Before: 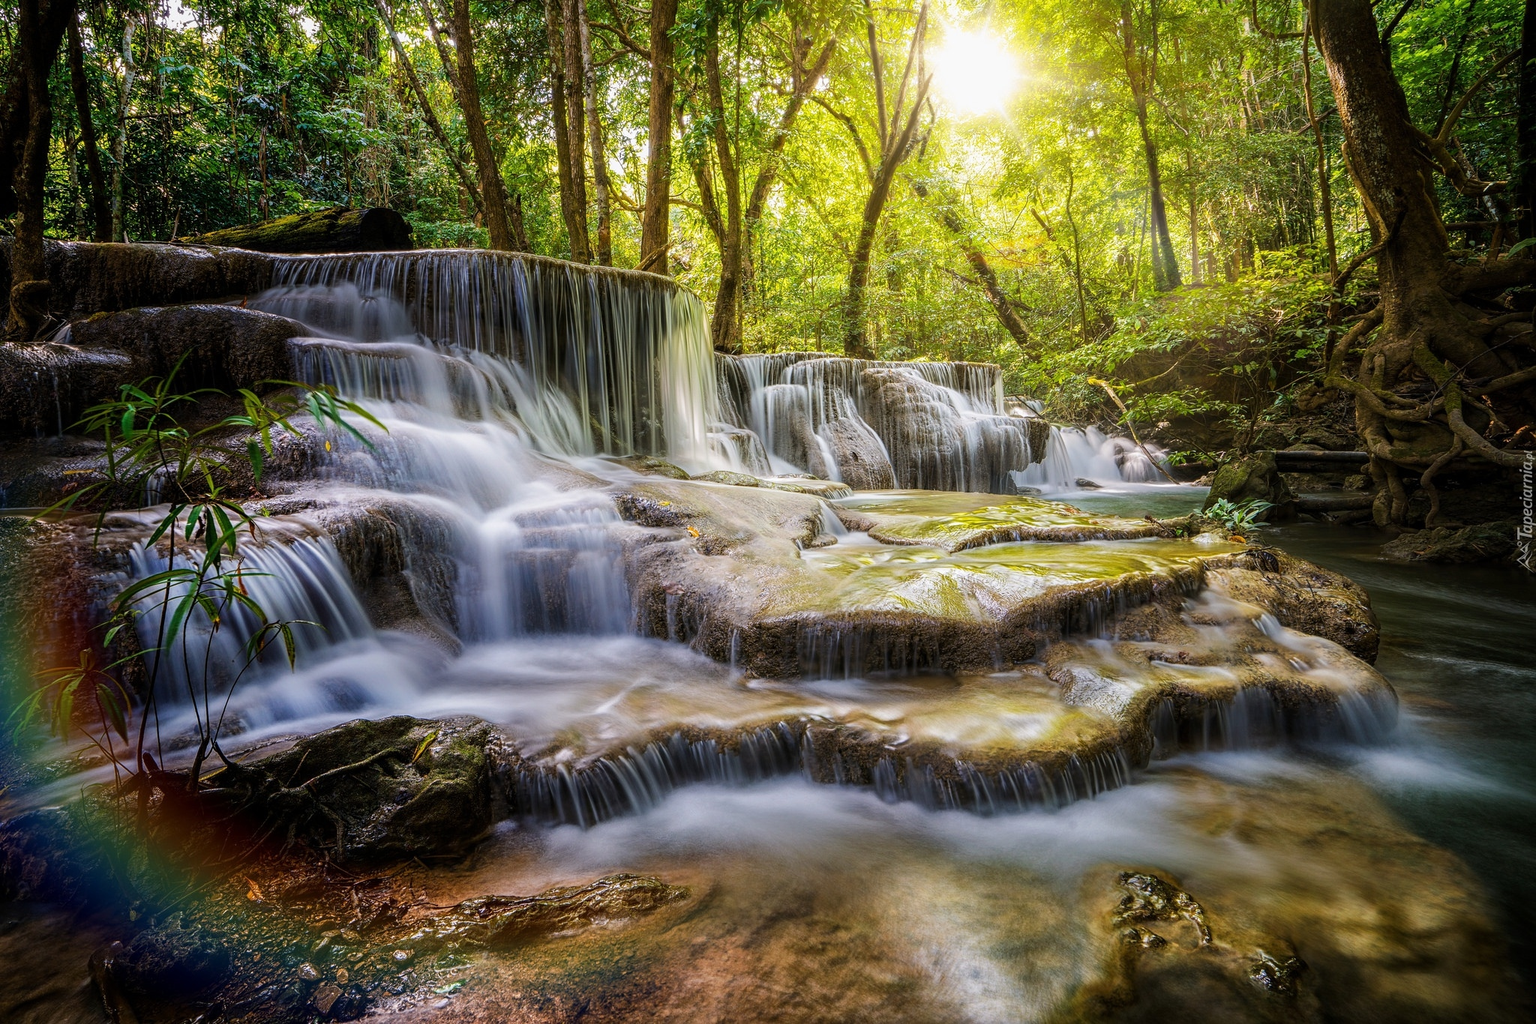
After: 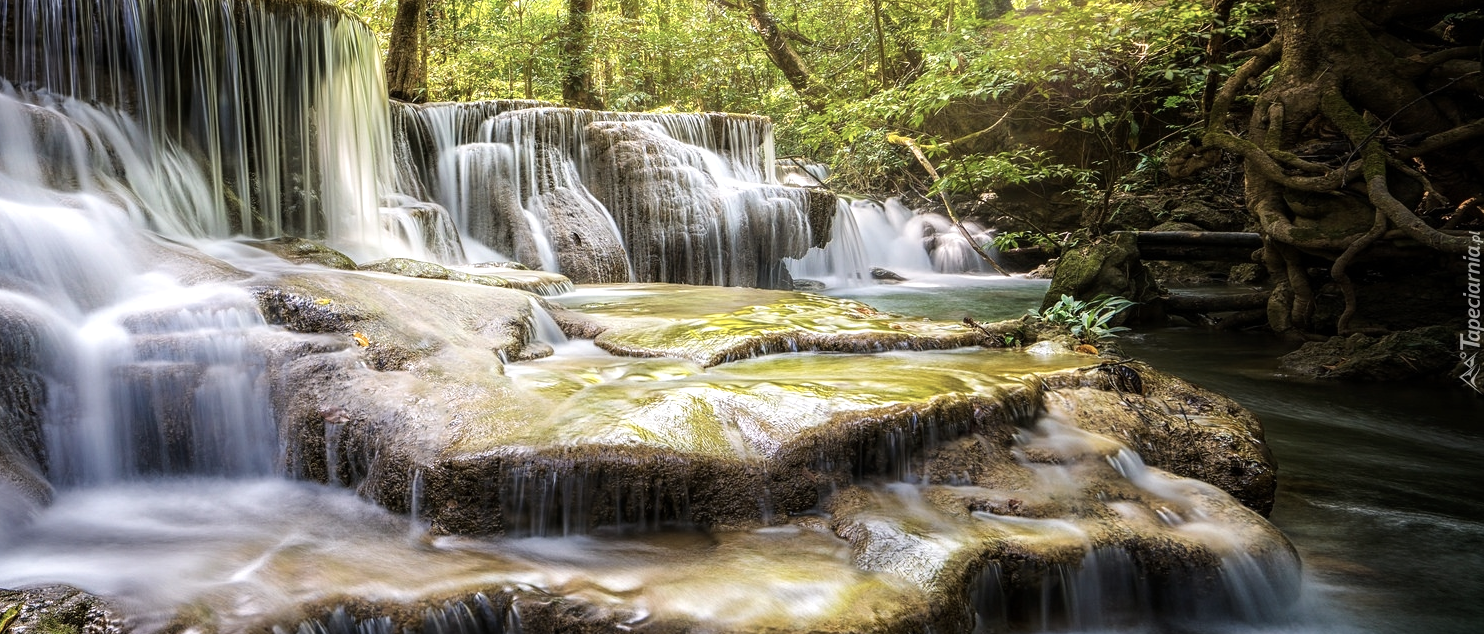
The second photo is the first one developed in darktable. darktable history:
tone equalizer: -8 EV -0.381 EV, -7 EV -0.423 EV, -6 EV -0.294 EV, -5 EV -0.186 EV, -3 EV 0.222 EV, -2 EV 0.346 EV, -1 EV 0.38 EV, +0 EV 0.4 EV, smoothing 1
contrast brightness saturation: contrast 0.061, brightness -0.009, saturation -0.225
crop and rotate: left 27.505%, top 27.117%, bottom 26.425%
